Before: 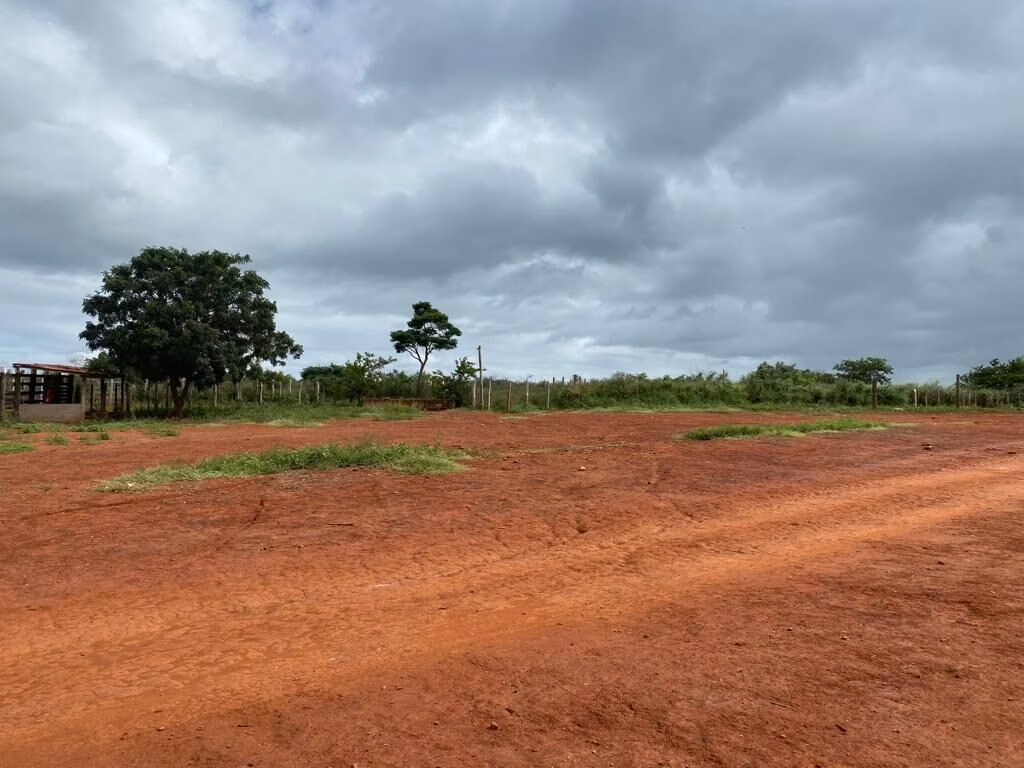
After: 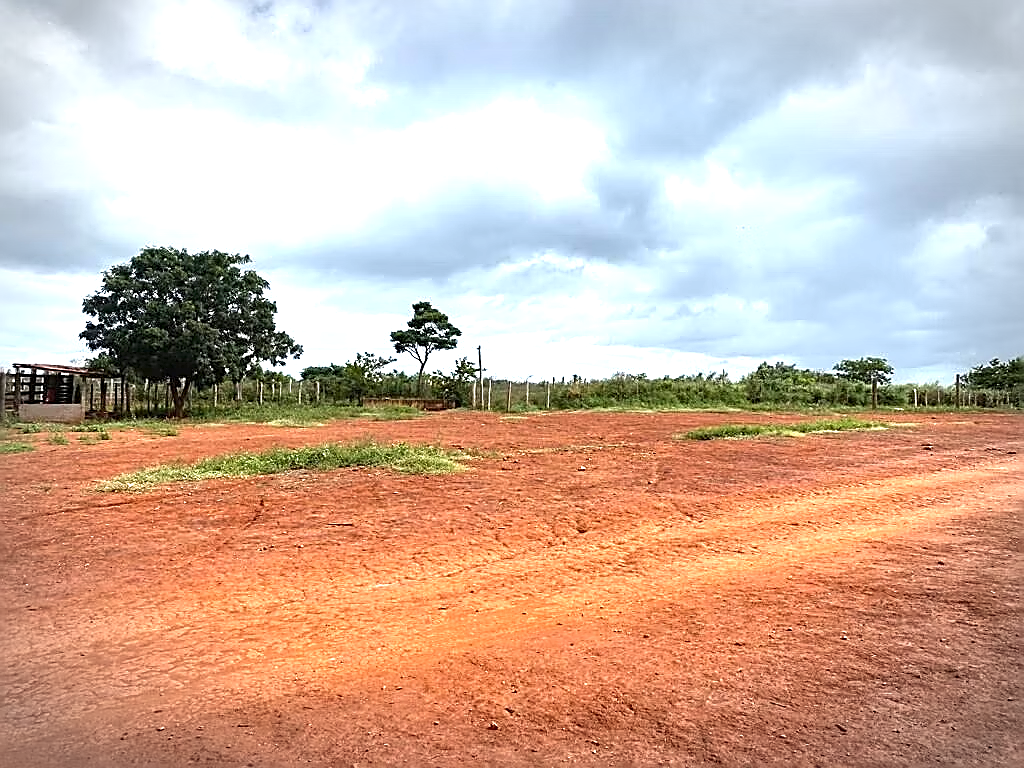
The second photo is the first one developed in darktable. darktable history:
vignetting: automatic ratio true
sharpen: radius 1.685, amount 1.294
exposure: black level correction 0, exposure 1.2 EV, compensate exposure bias true, compensate highlight preservation false
